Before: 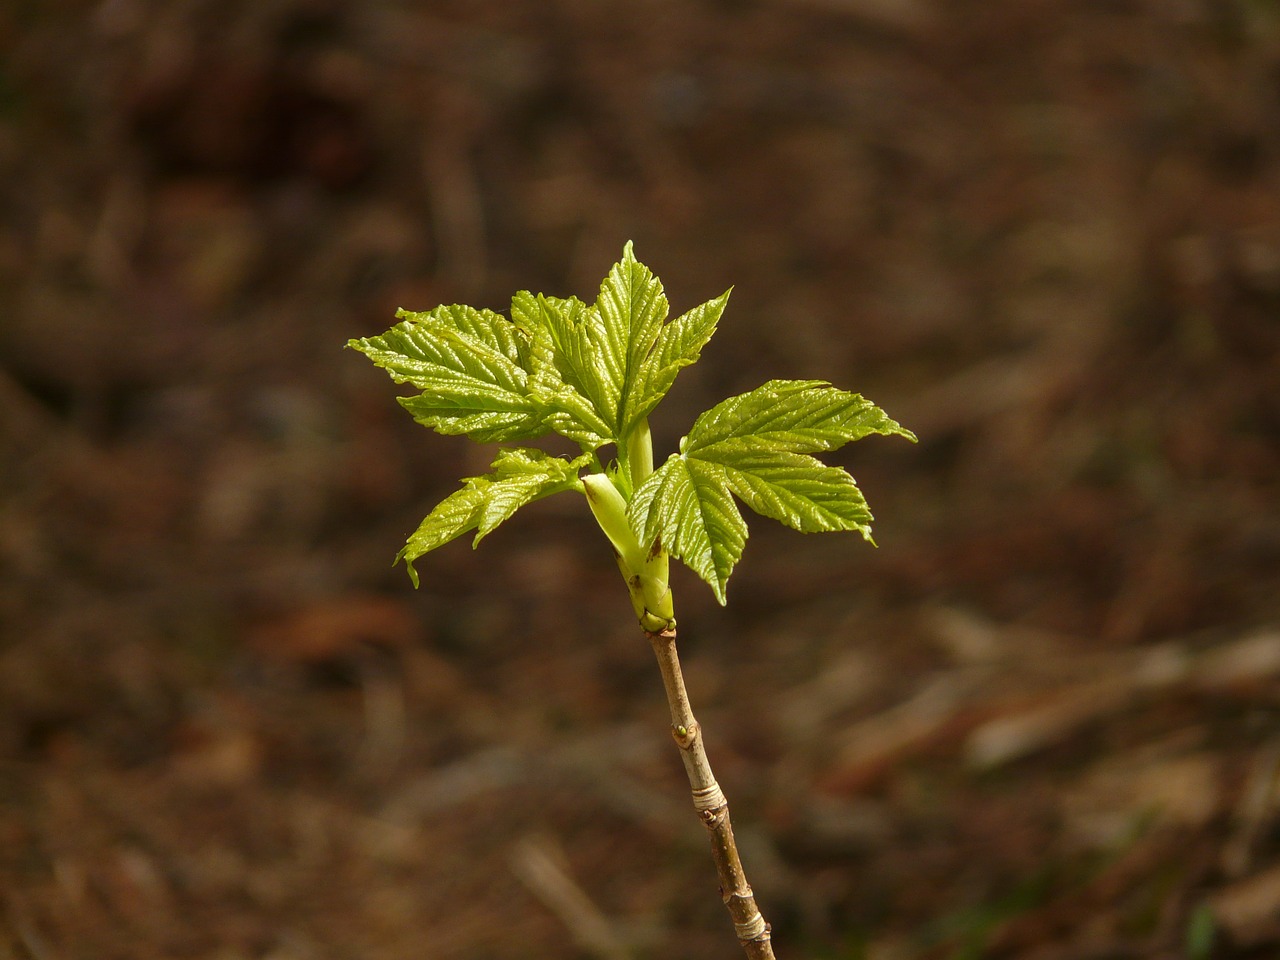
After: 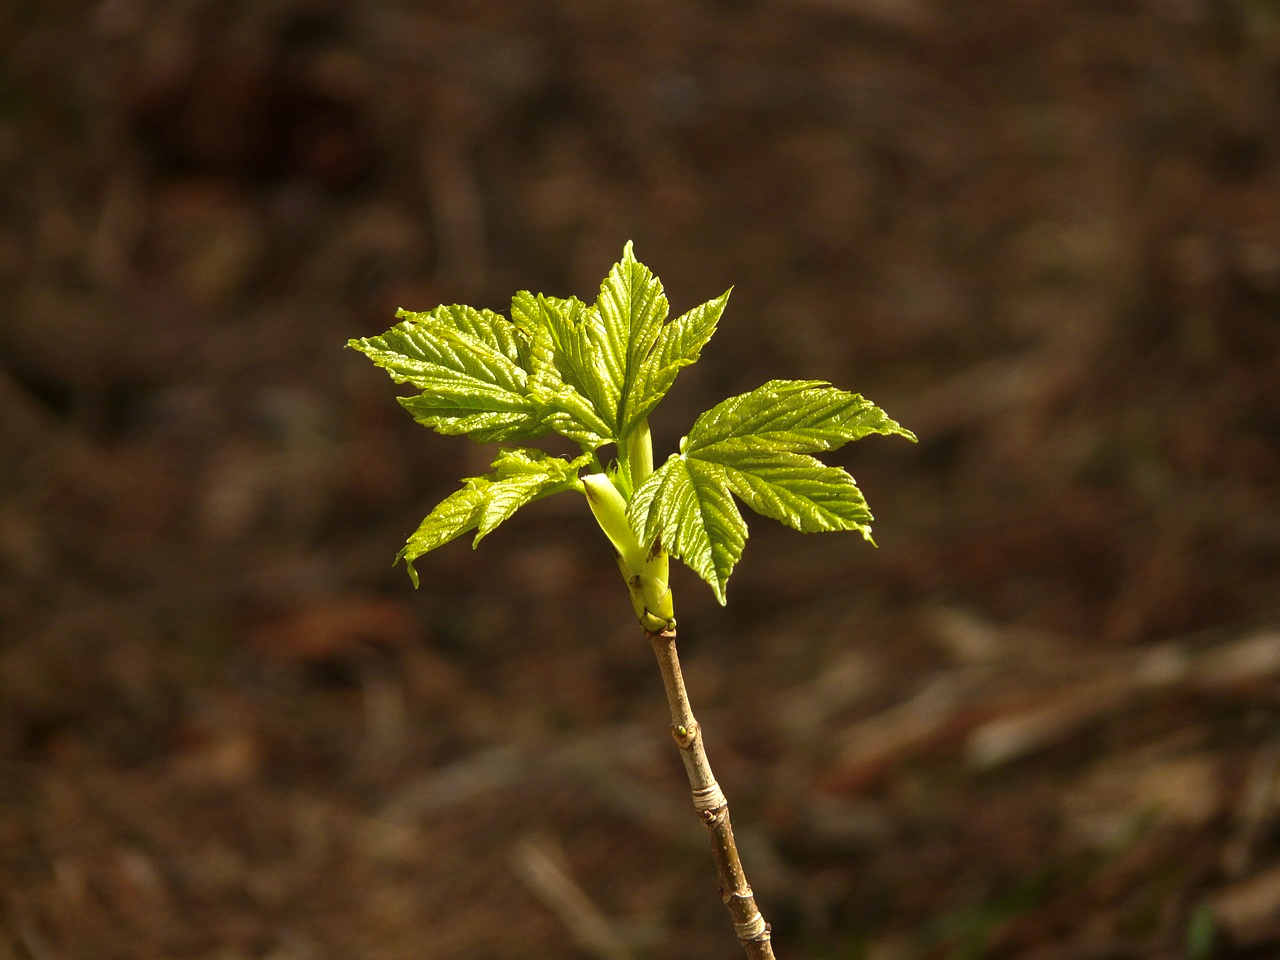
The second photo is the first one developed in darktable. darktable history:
color balance rgb: perceptual saturation grading › global saturation -0.138%, perceptual brilliance grading › highlights 15.587%, perceptual brilliance grading › shadows -13.928%
